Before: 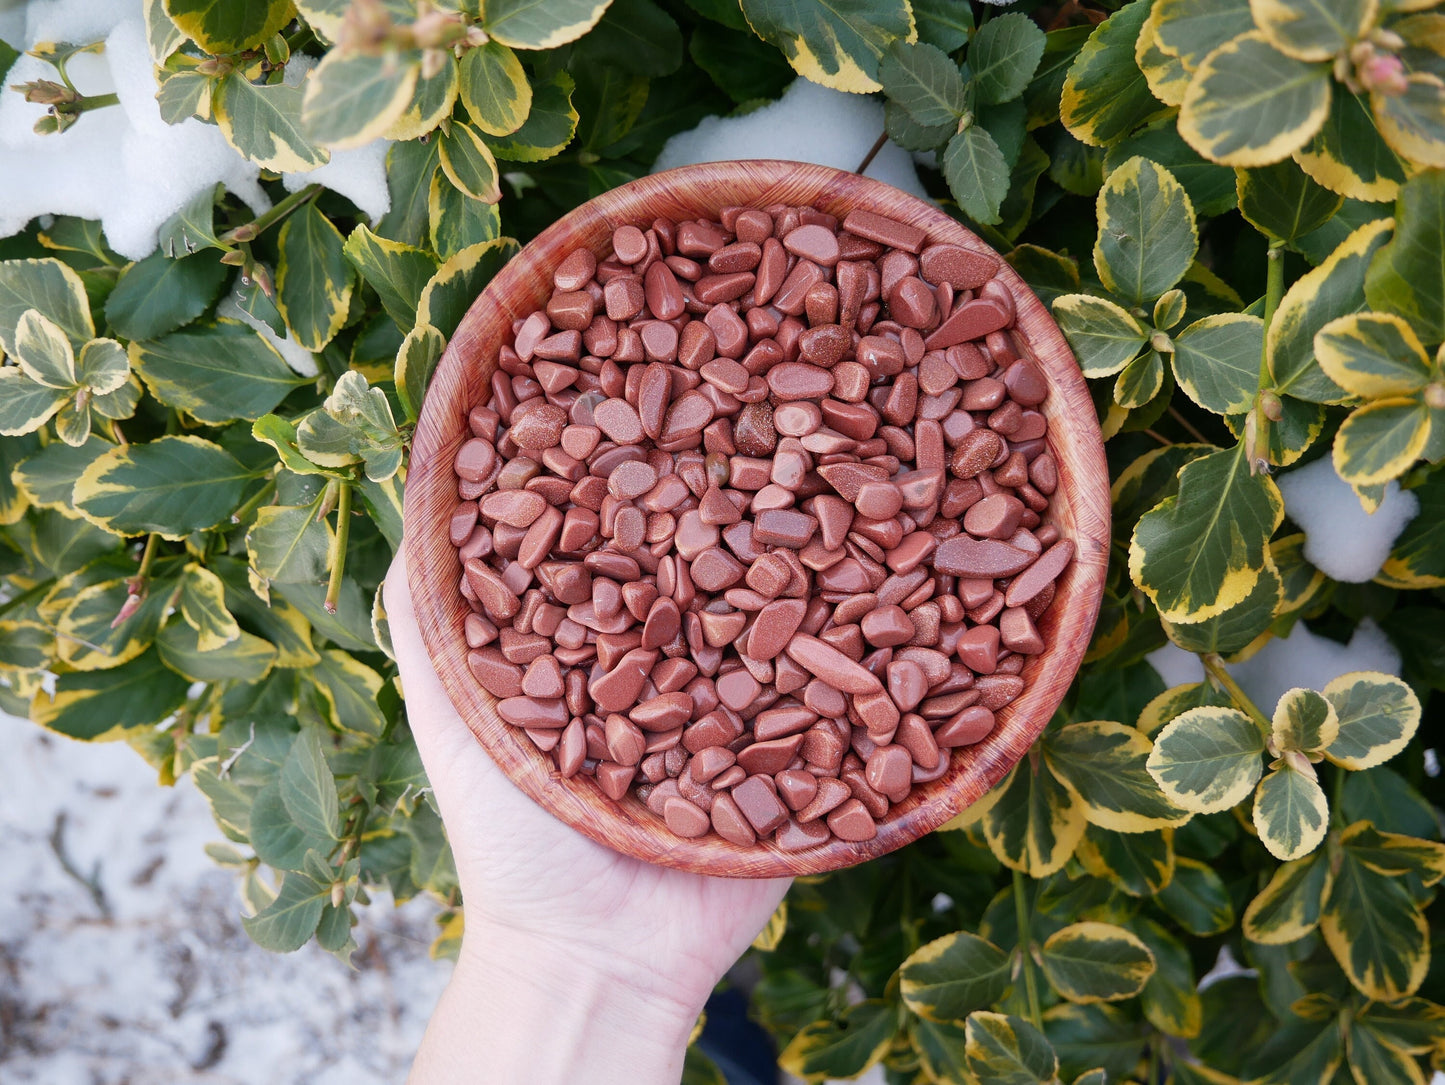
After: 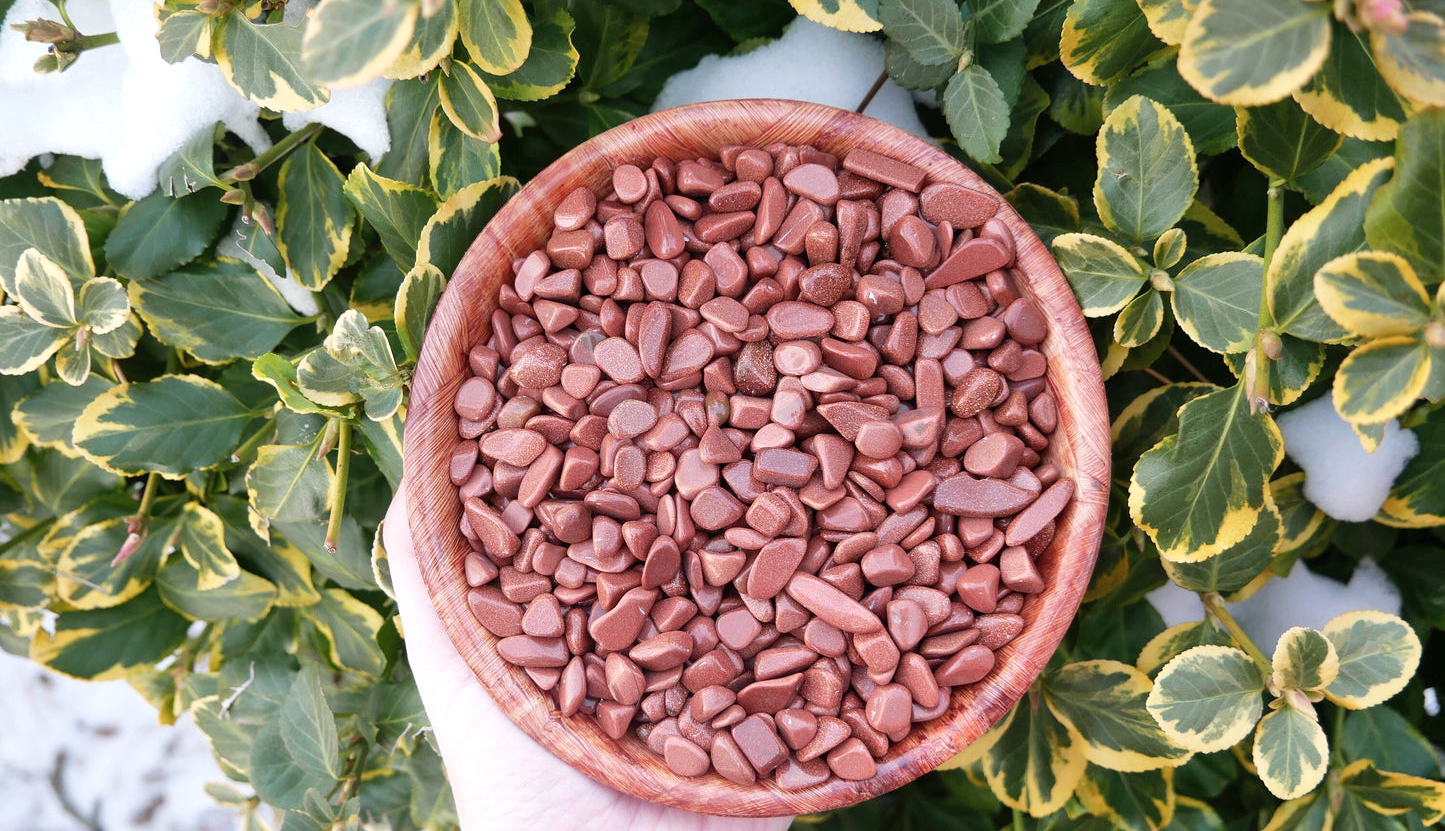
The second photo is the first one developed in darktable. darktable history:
crop: top 5.689%, bottom 17.693%
shadows and highlights: radius 109.85, shadows 51.6, white point adjustment 9.09, highlights -5.28, soften with gaussian
